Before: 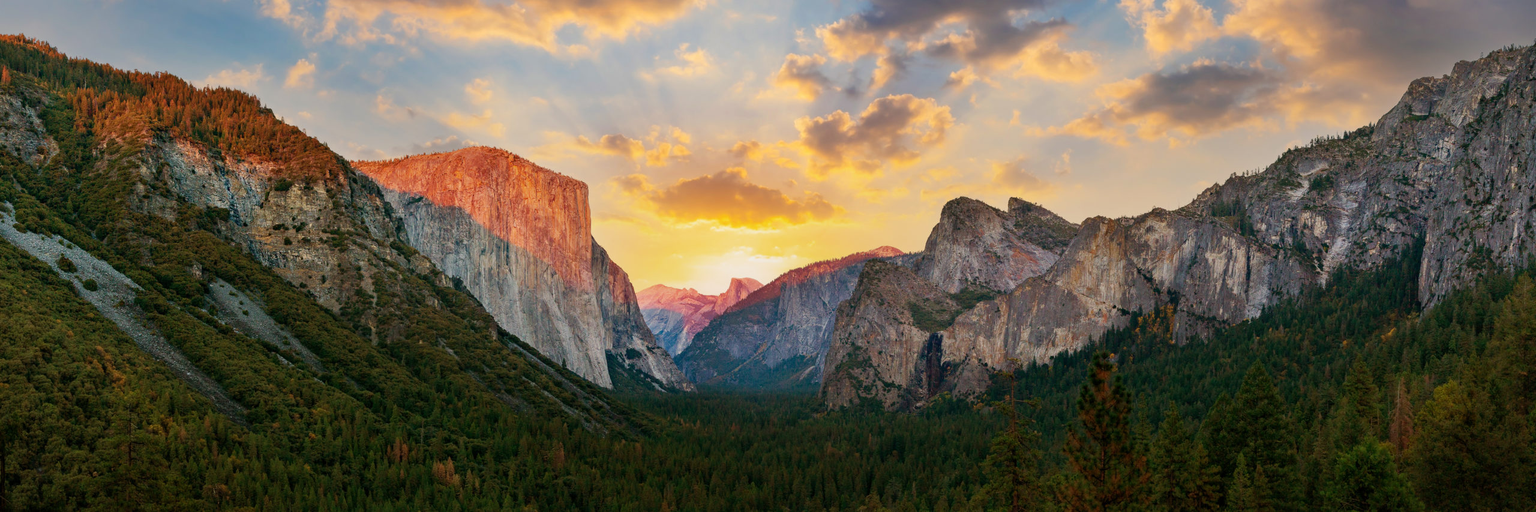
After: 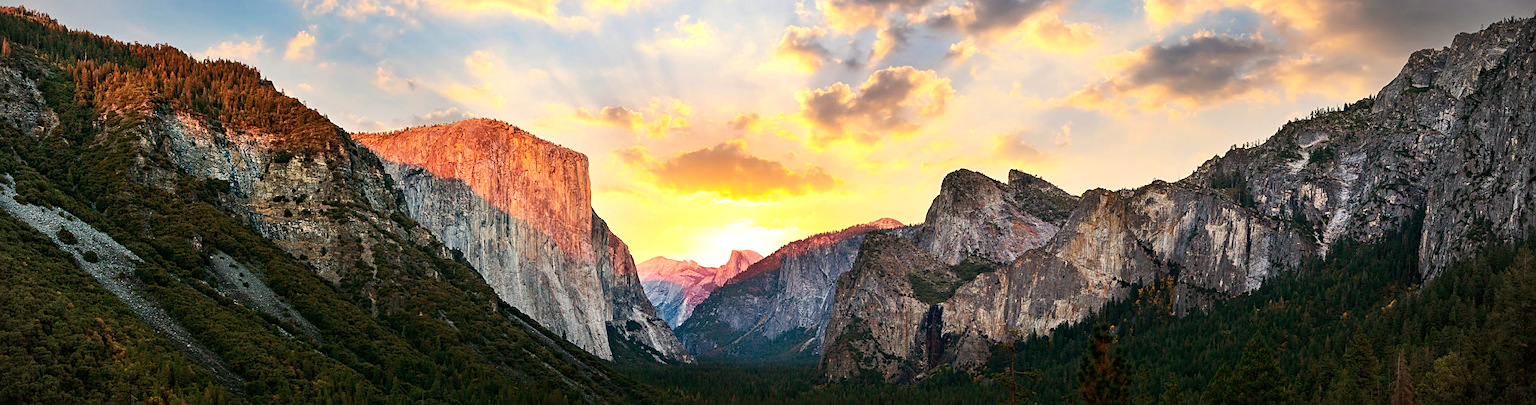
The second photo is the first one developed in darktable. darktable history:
sharpen: on, module defaults
crop and rotate: top 5.657%, bottom 14.982%
tone equalizer: -8 EV -0.713 EV, -7 EV -0.692 EV, -6 EV -0.571 EV, -5 EV -0.423 EV, -3 EV 0.388 EV, -2 EV 0.6 EV, -1 EV 0.685 EV, +0 EV 0.727 EV, edges refinement/feathering 500, mask exposure compensation -1.57 EV, preserve details no
vignetting: center (-0.065, -0.314)
